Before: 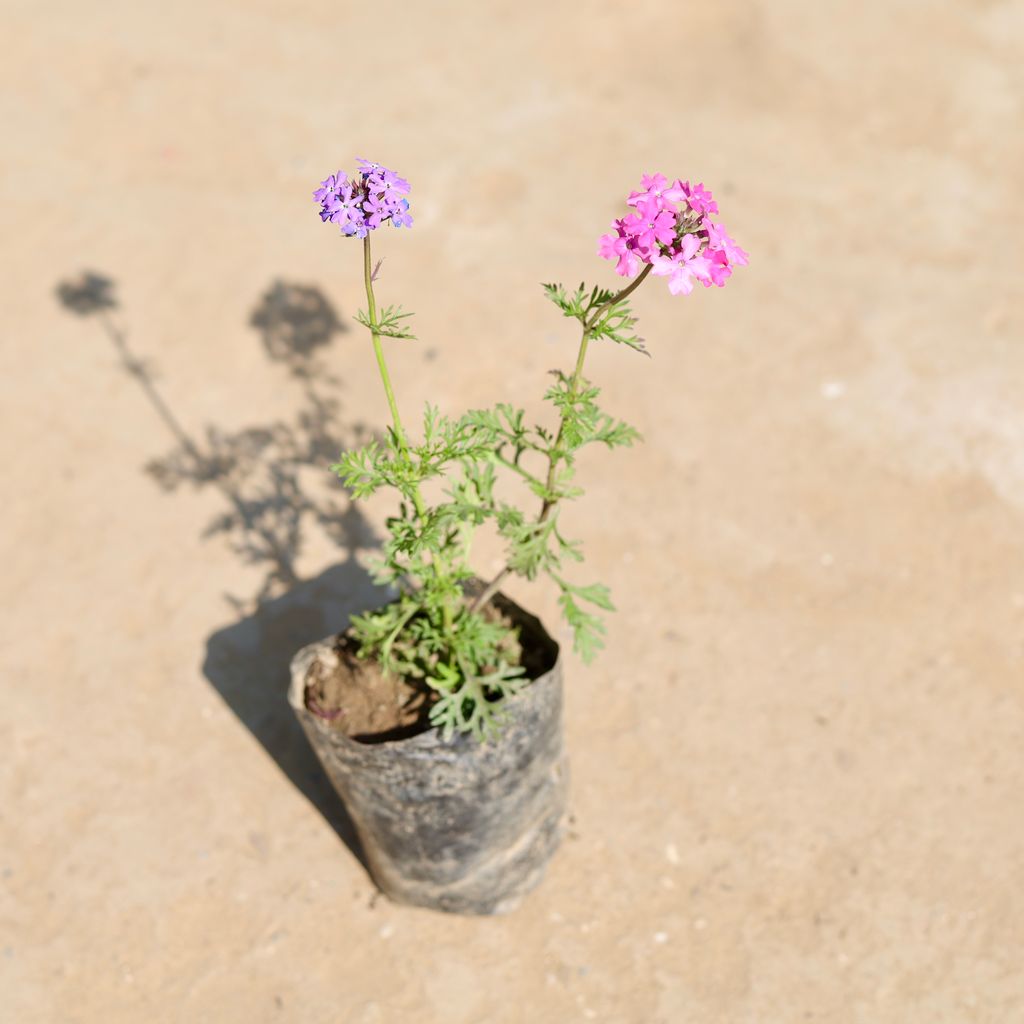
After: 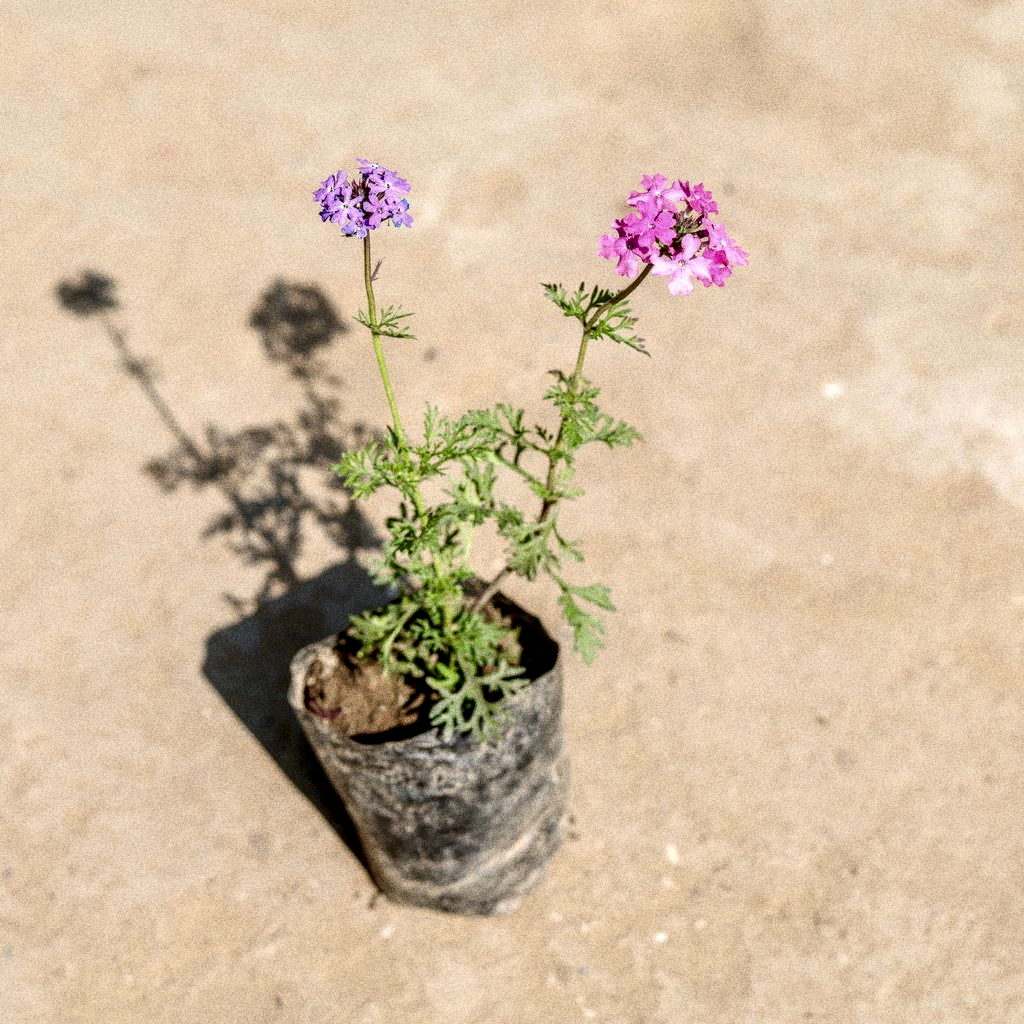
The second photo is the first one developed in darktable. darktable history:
grain: coarseness 14.49 ISO, strength 48.04%, mid-tones bias 35%
local contrast: highlights 19%, detail 186%
